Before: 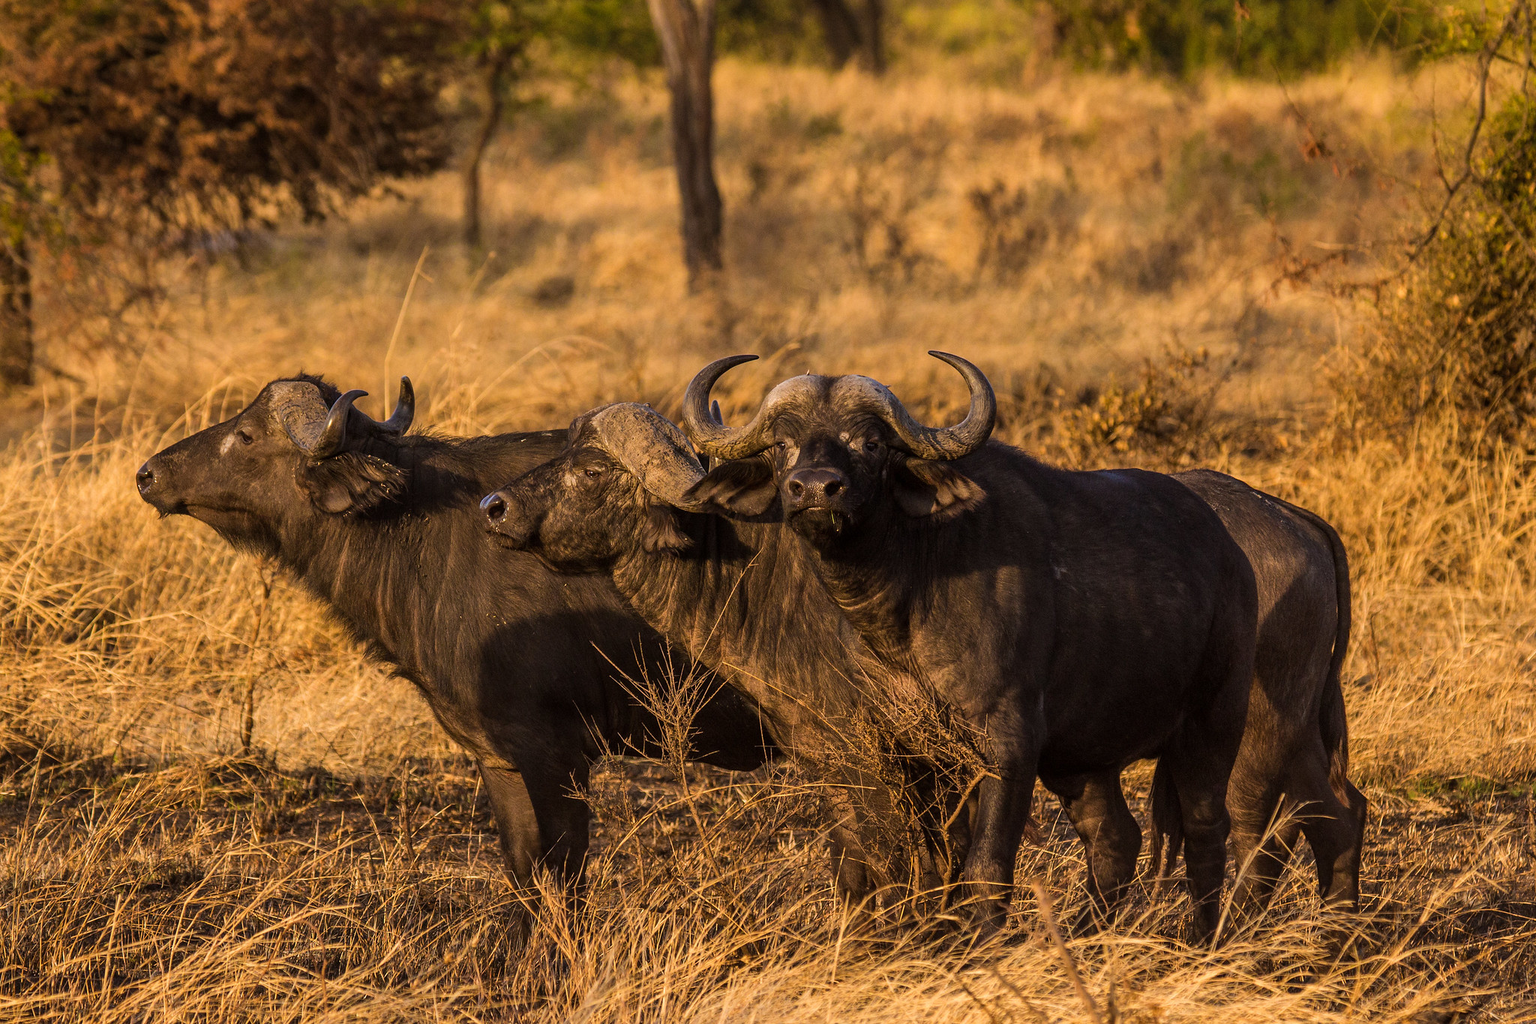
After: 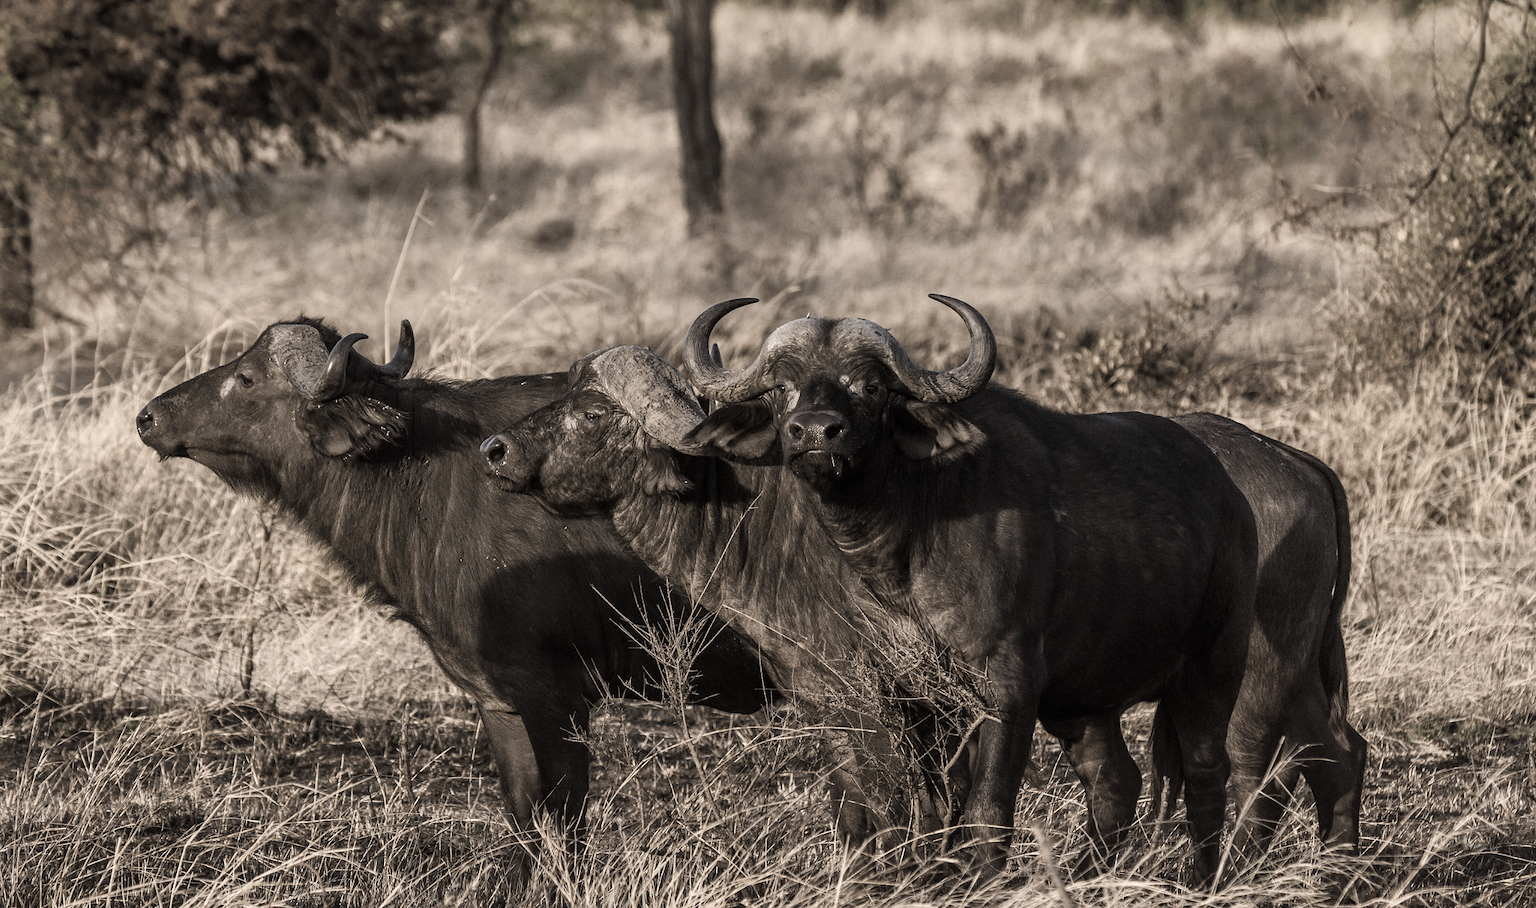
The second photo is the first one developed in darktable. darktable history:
rotate and perspective: crop left 0, crop top 0
color balance rgb: linear chroma grading › shadows 32%, linear chroma grading › global chroma -2%, linear chroma grading › mid-tones 4%, perceptual saturation grading › global saturation -2%, perceptual saturation grading › highlights -8%, perceptual saturation grading › mid-tones 8%, perceptual saturation grading › shadows 4%, perceptual brilliance grading › highlights 8%, perceptual brilliance grading › mid-tones 4%, perceptual brilliance grading › shadows 2%, global vibrance 16%, saturation formula JzAzBz (2021)
crop and rotate: top 5.609%, bottom 5.609%
color correction: saturation 0.2
